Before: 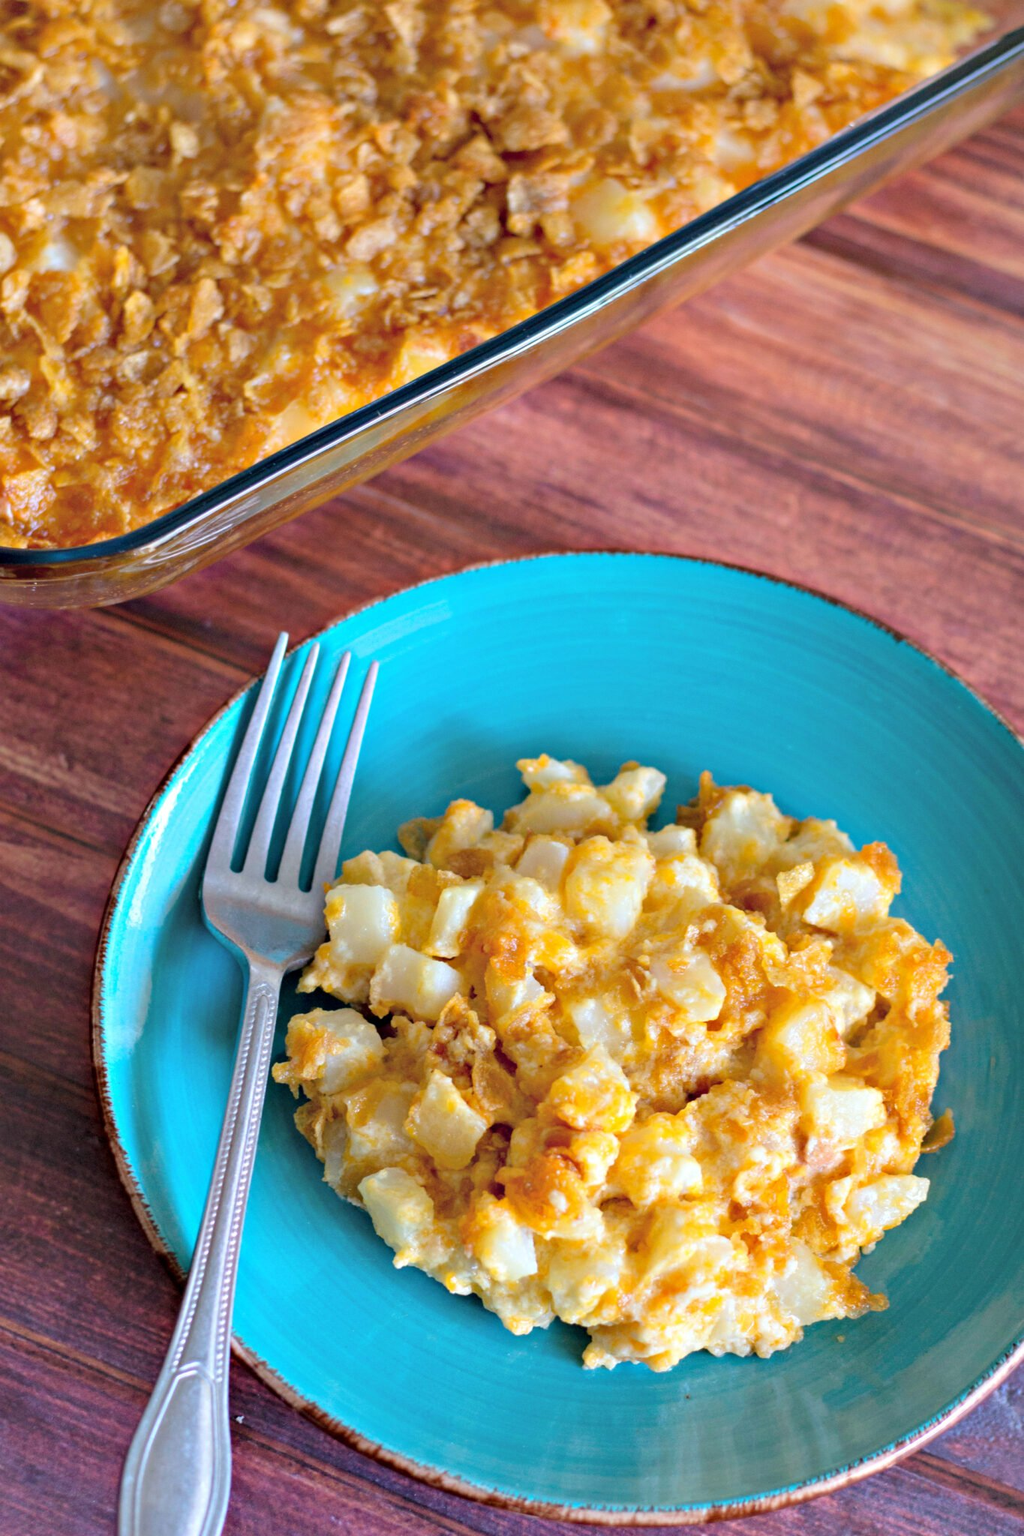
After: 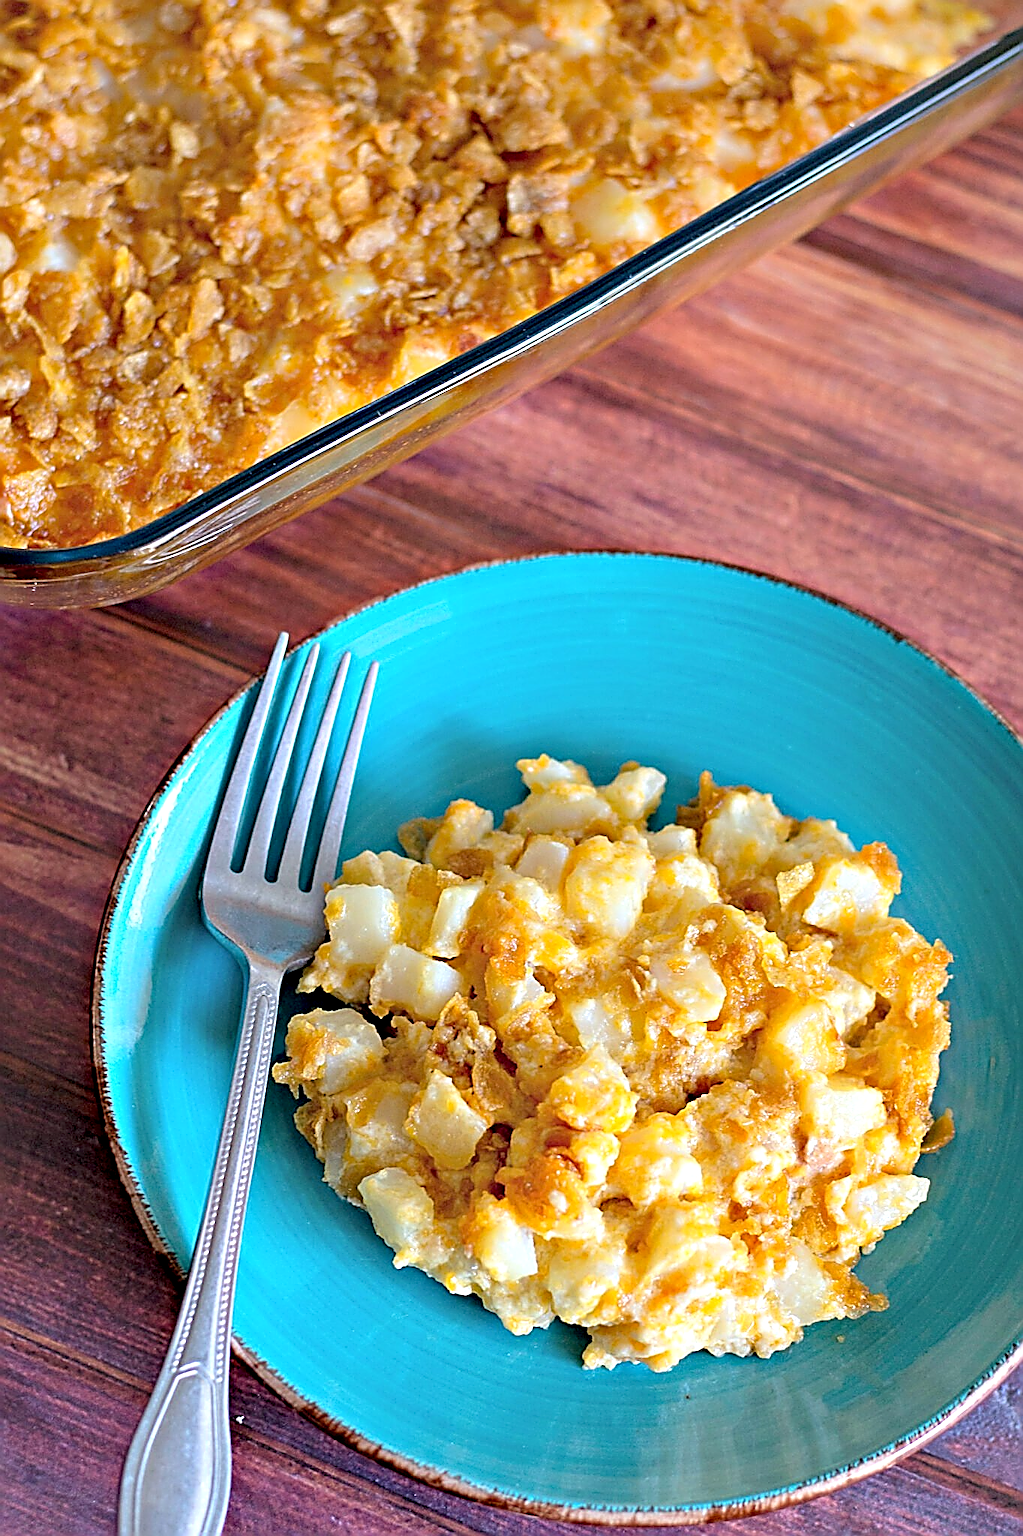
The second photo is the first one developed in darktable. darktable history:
exposure: black level correction 0.007, exposure 0.159 EV, compensate highlight preservation false
sharpen: amount 2
color correction: saturation 0.98
